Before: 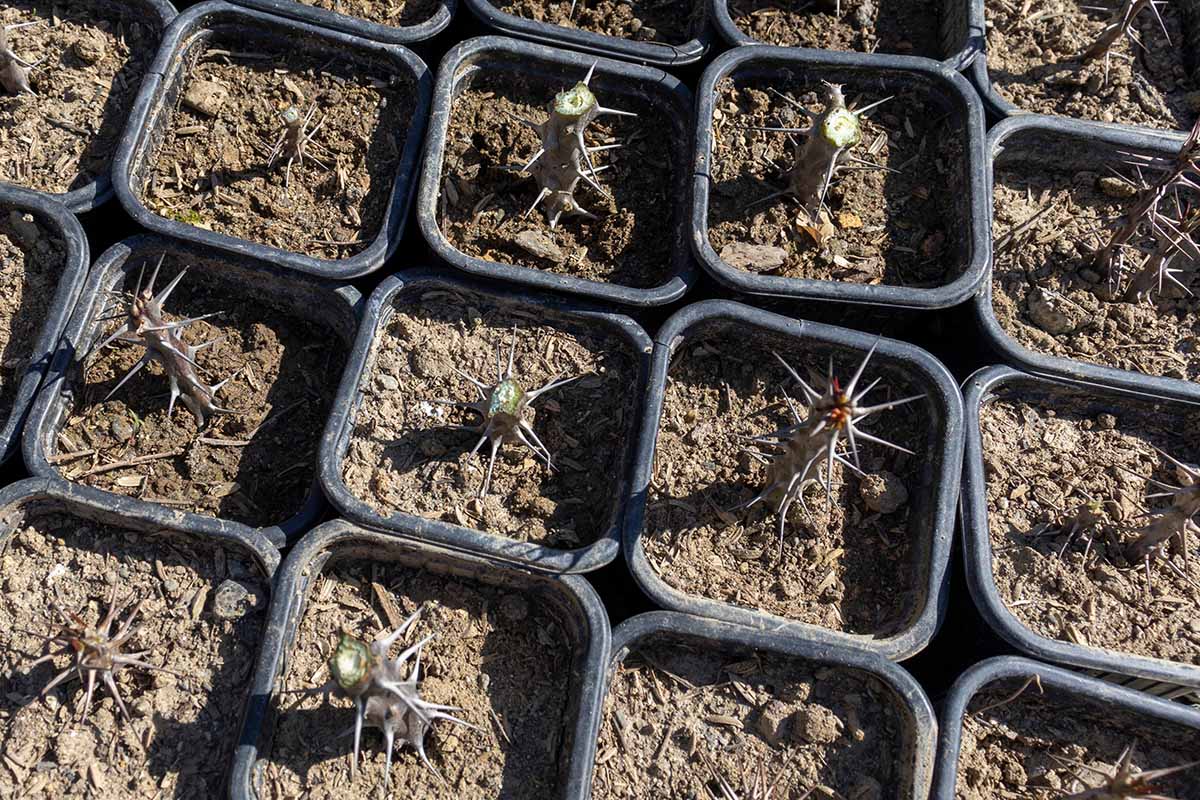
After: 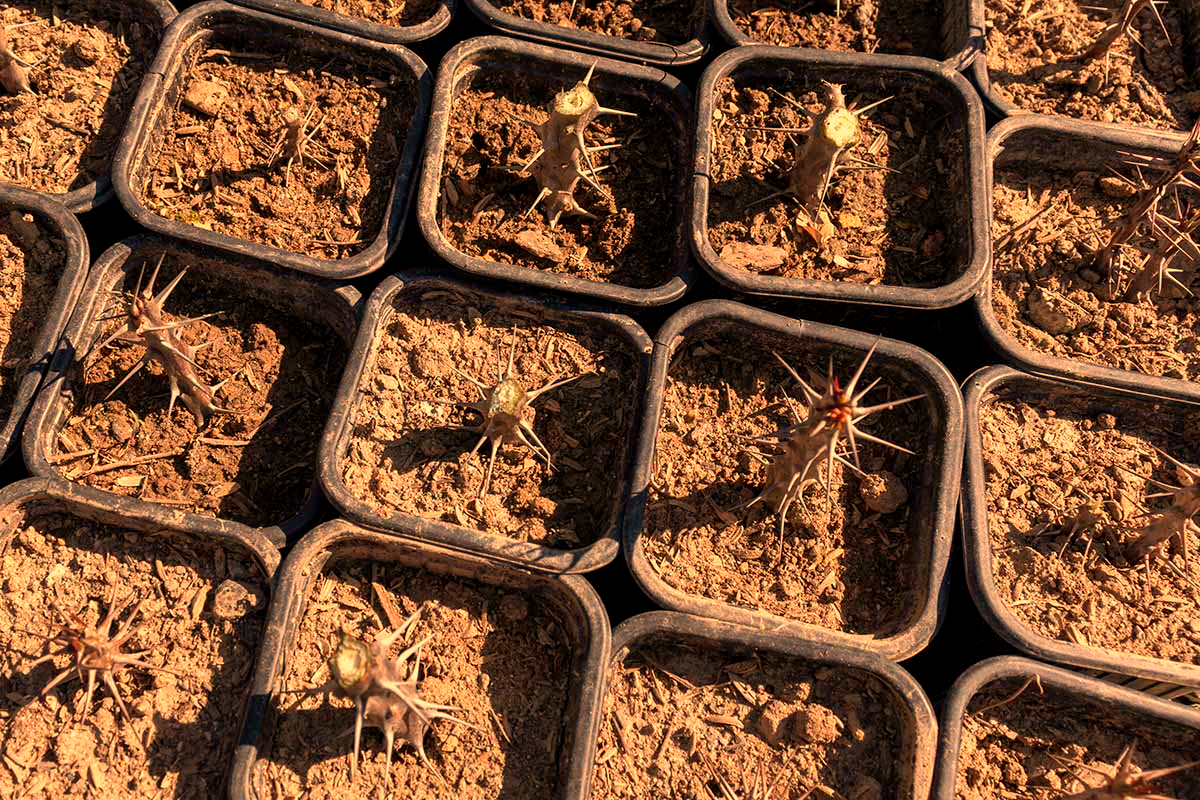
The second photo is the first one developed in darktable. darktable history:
exposure: black level correction 0.002, exposure -0.1 EV, compensate highlight preservation false
white balance: red 1.467, blue 0.684
